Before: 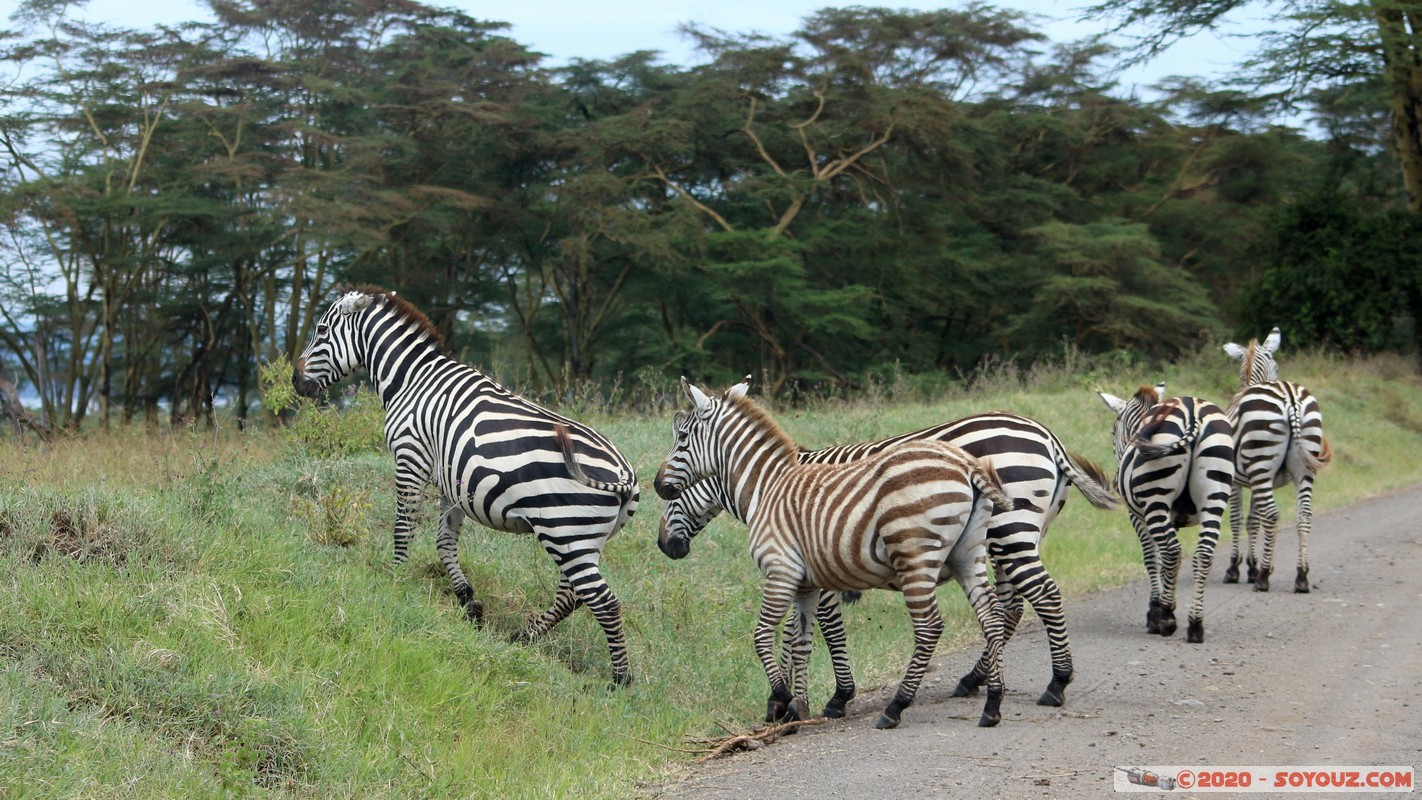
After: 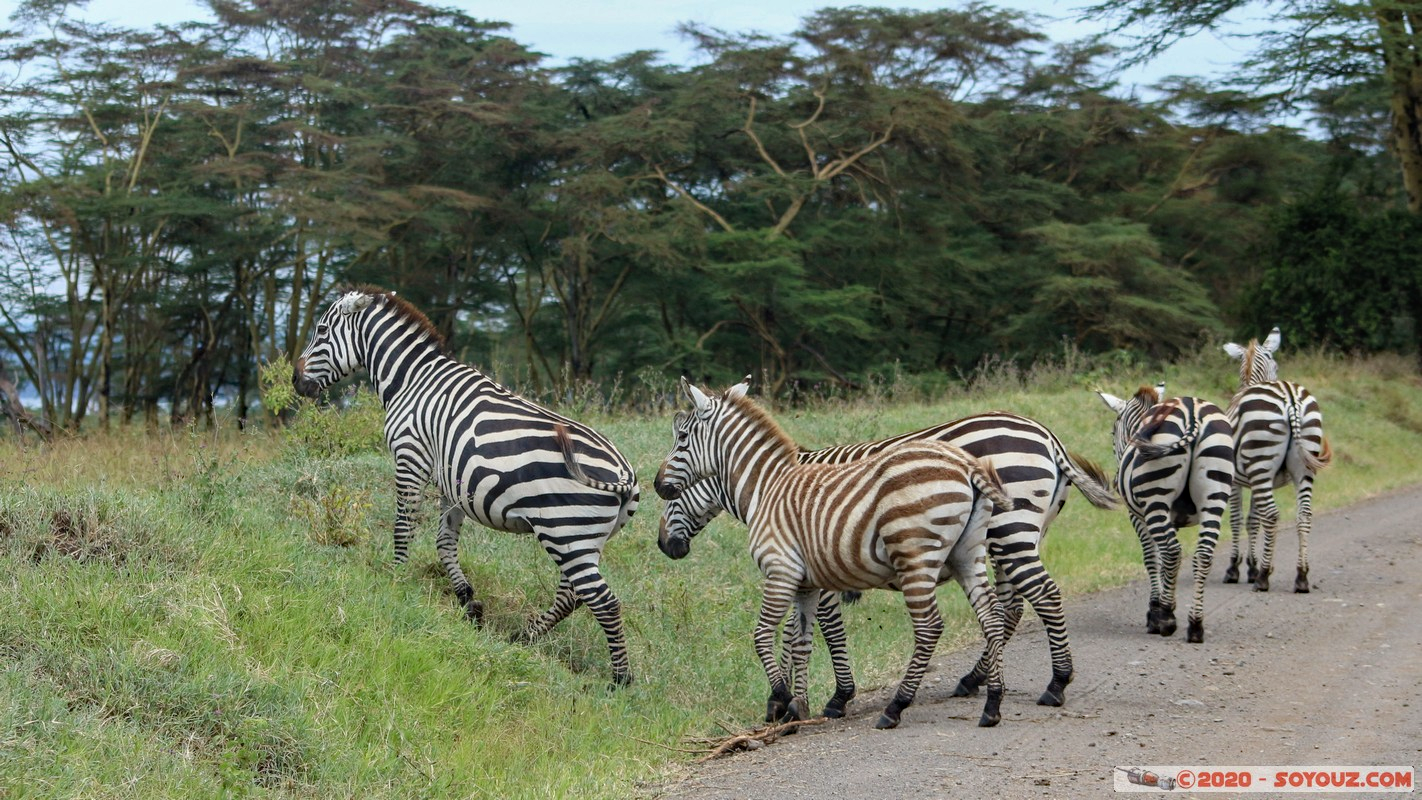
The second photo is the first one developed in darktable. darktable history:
haze removal: compatibility mode true, adaptive false
local contrast: detail 110%
